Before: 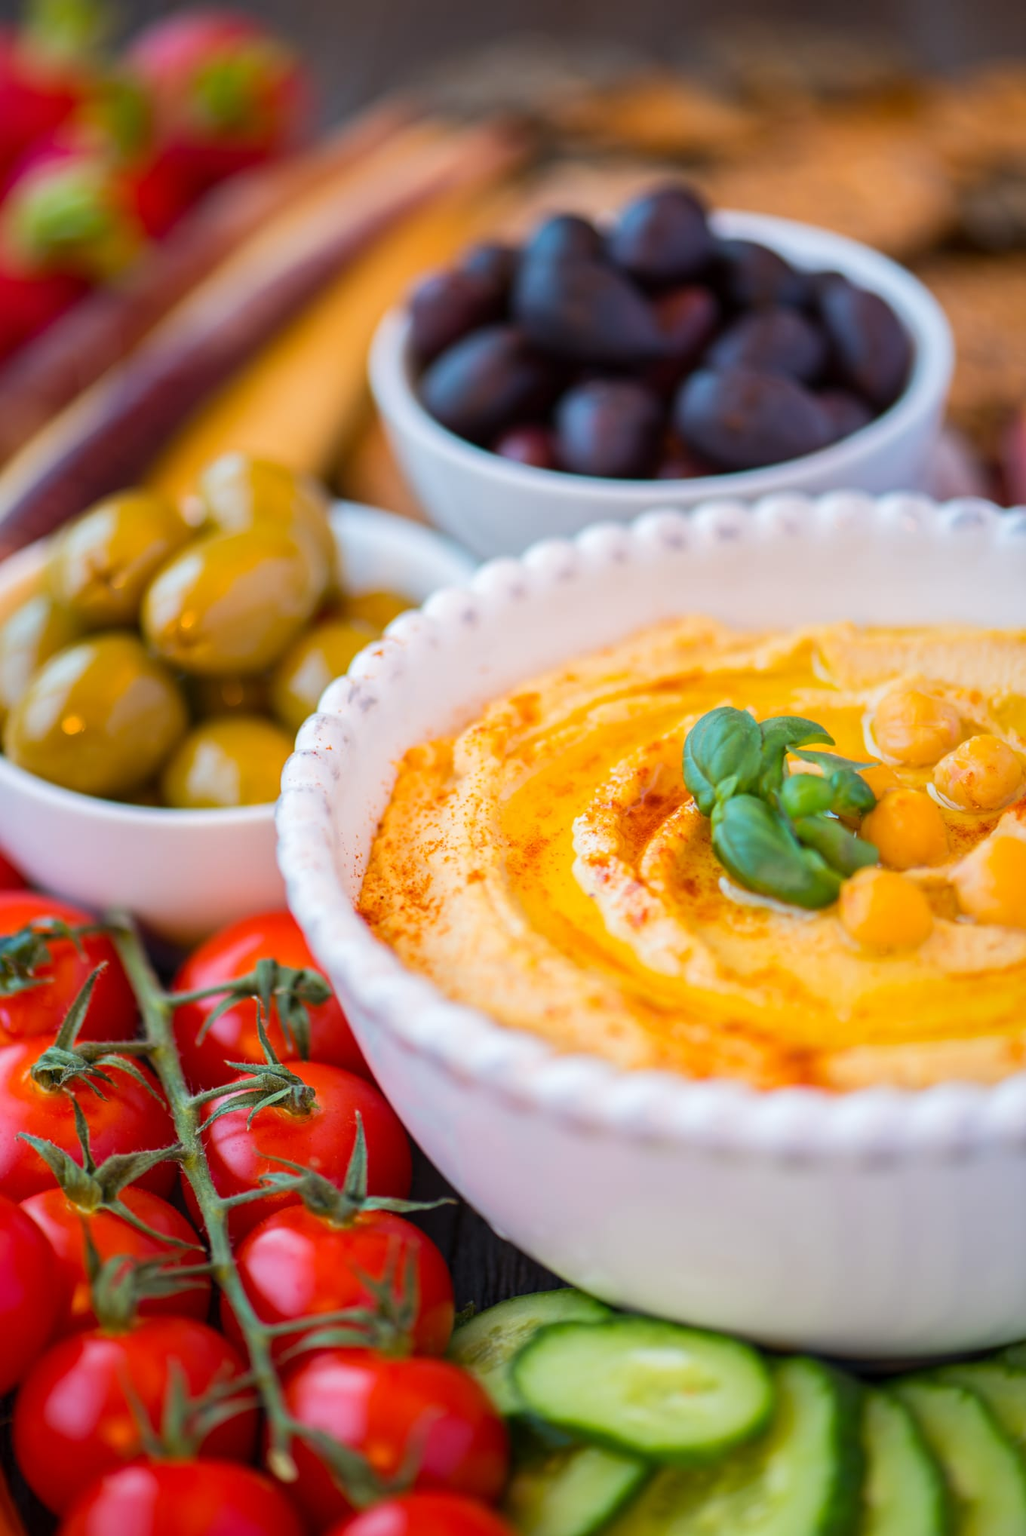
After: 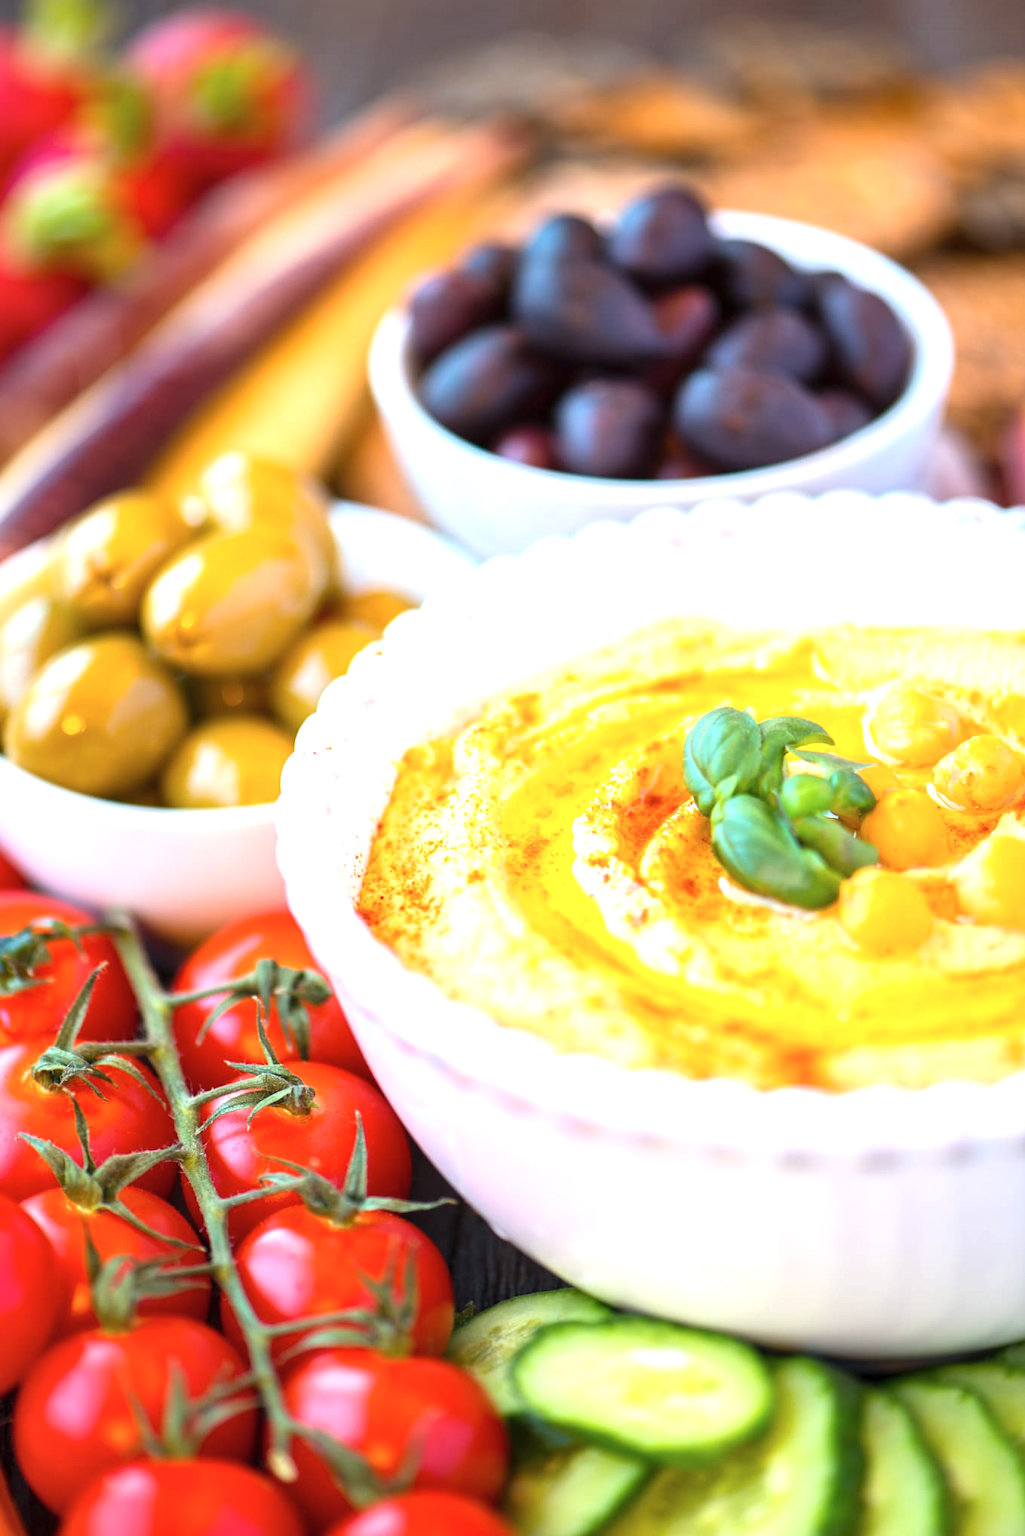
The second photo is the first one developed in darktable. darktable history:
exposure: black level correction 0, exposure 0.7 EV, compensate exposure bias true, compensate highlight preservation false
shadows and highlights: radius 110.86, shadows 51.09, white point adjustment 9.16, highlights -4.17, highlights color adjustment 32.2%, soften with gaussian
